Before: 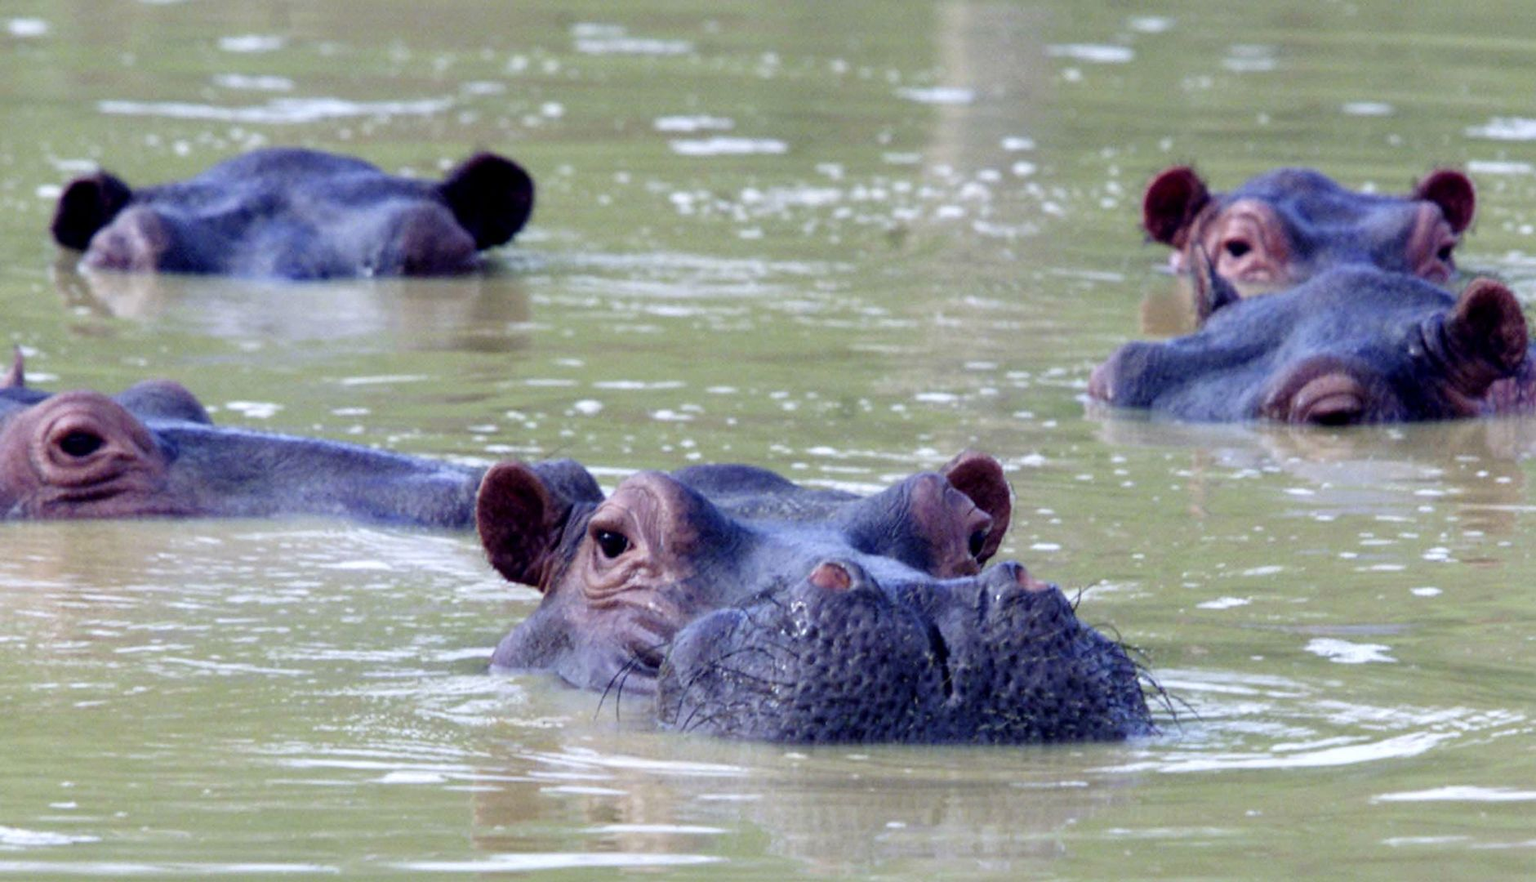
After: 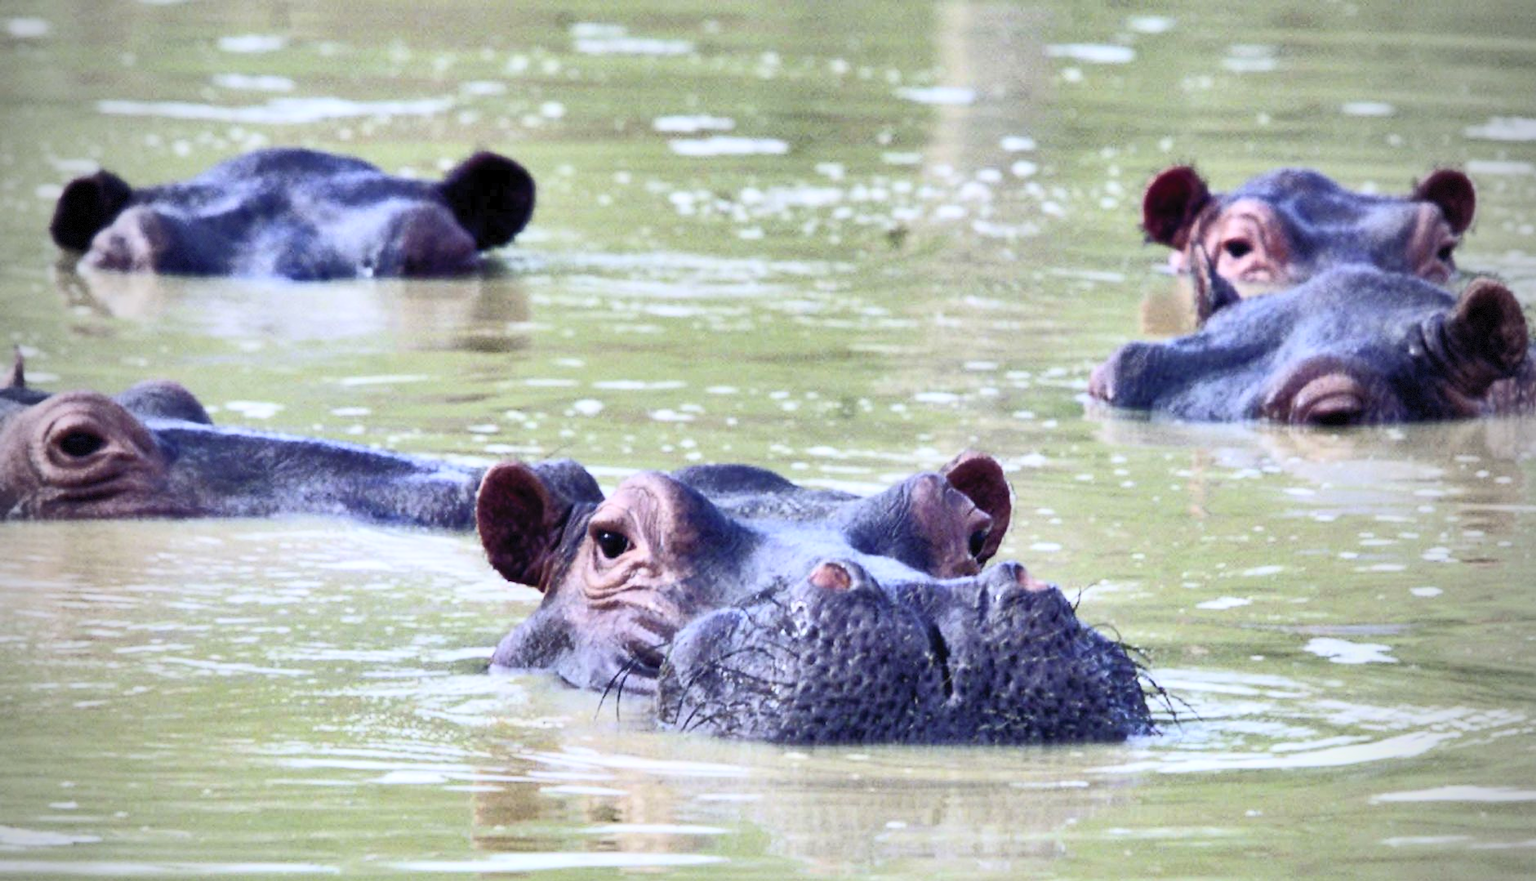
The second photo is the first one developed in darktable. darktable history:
contrast brightness saturation: contrast 0.39, brightness 0.533
vignetting: fall-off start 96.81%, fall-off radius 101.18%, width/height ratio 0.613, dithering 8-bit output, unbound false
shadows and highlights: shadows 73.53, highlights -60.94, soften with gaussian
